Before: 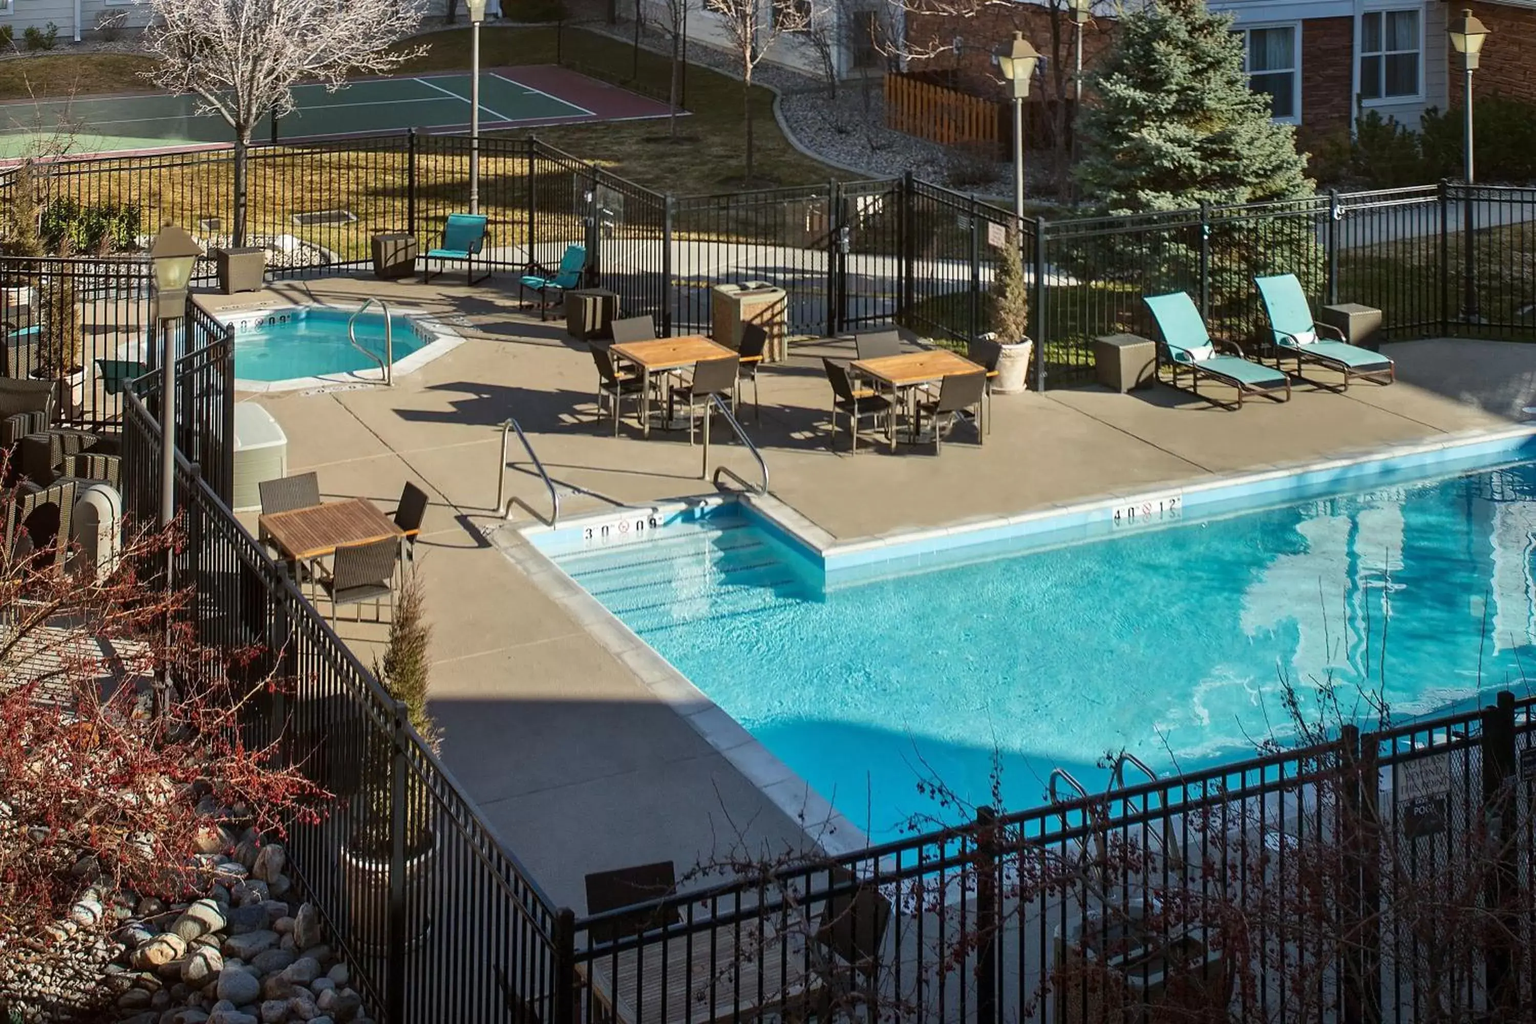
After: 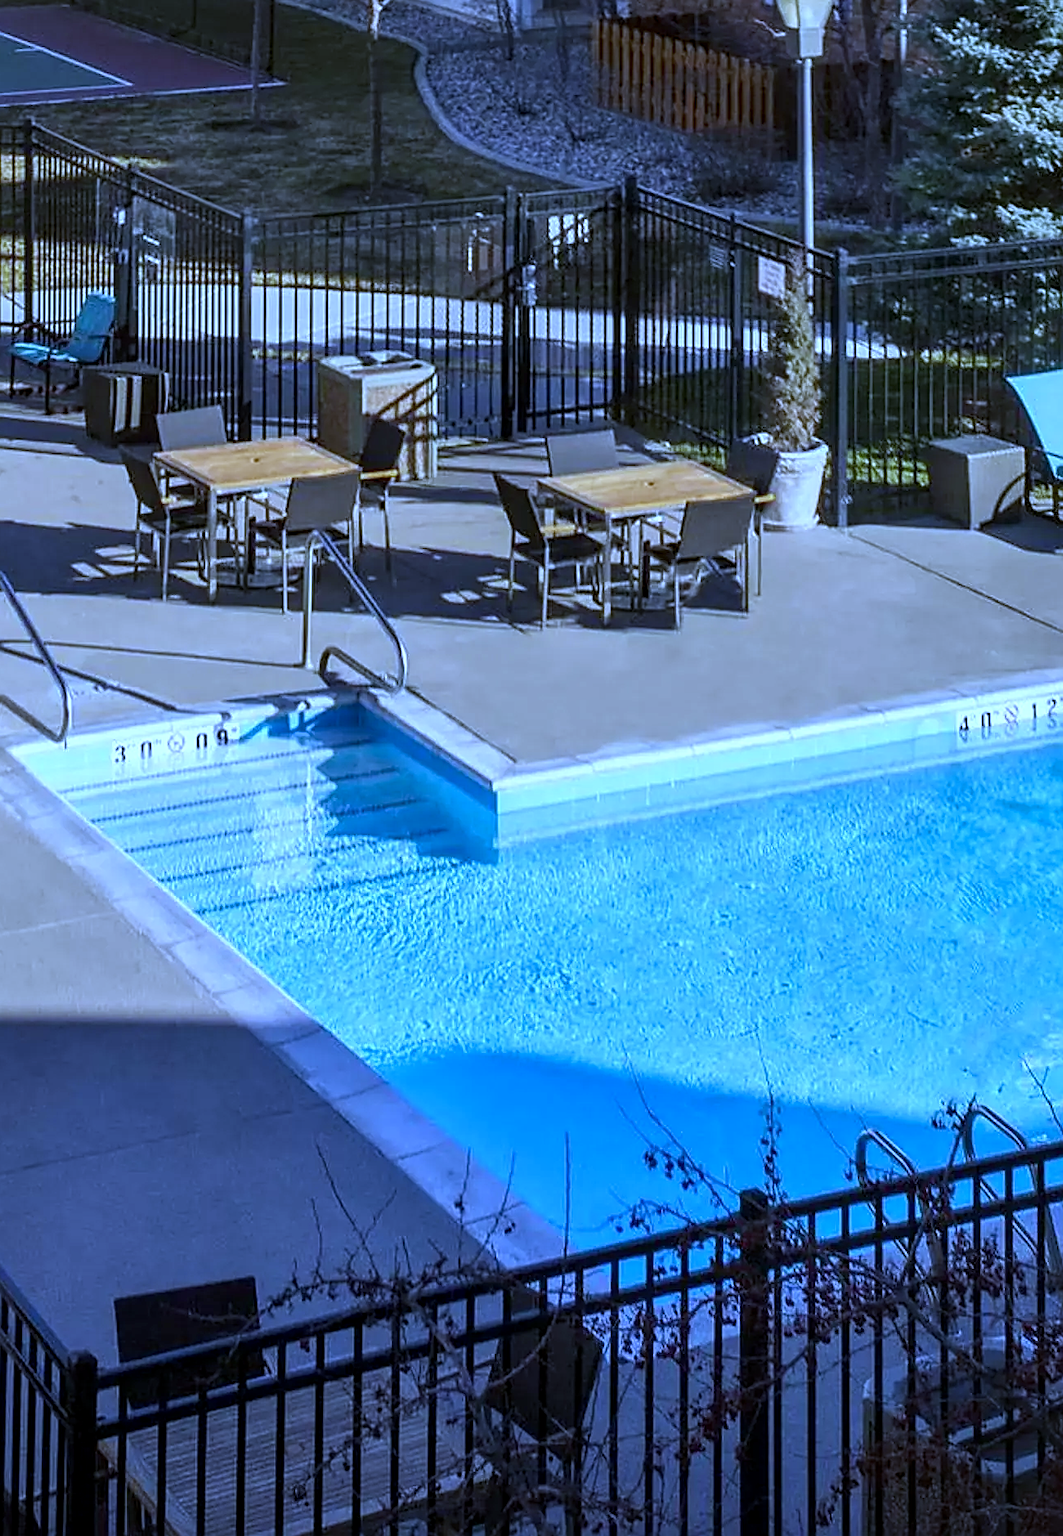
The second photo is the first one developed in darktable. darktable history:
crop: left 33.452%, top 6.025%, right 23.155%
white balance: red 0.766, blue 1.537
sharpen: on, module defaults
local contrast: on, module defaults
